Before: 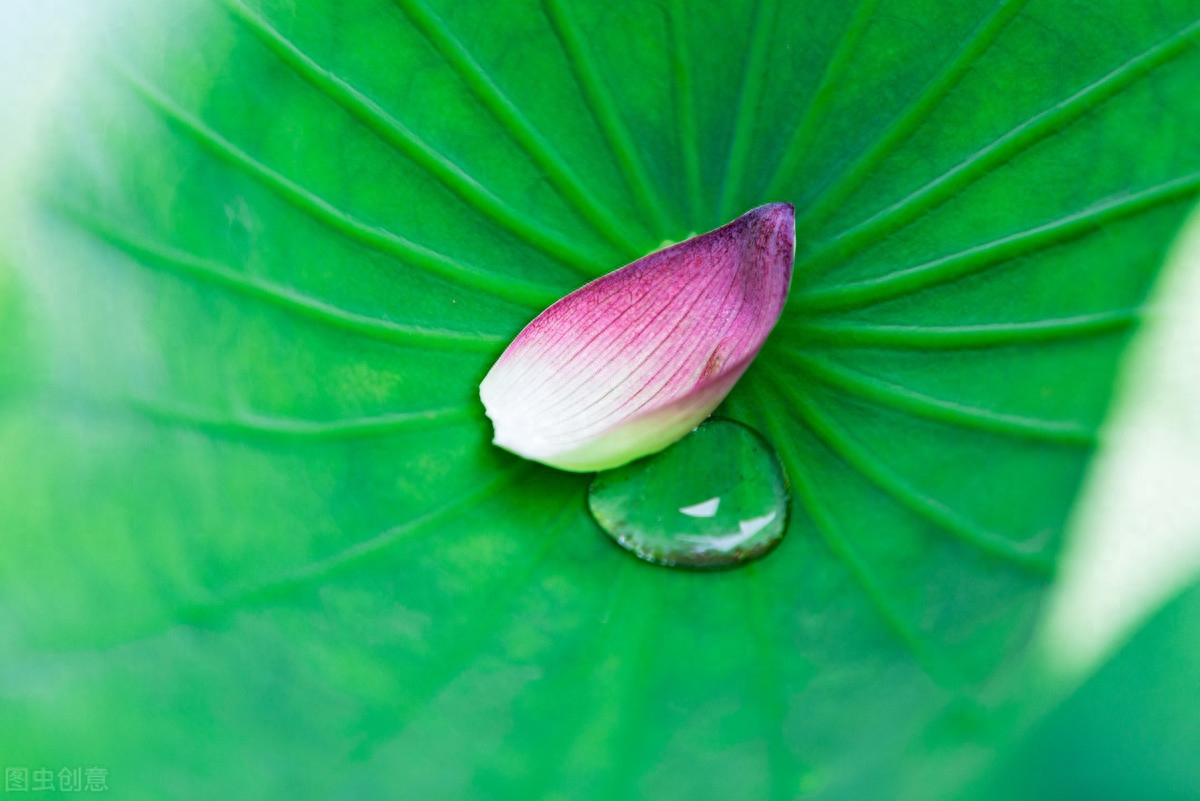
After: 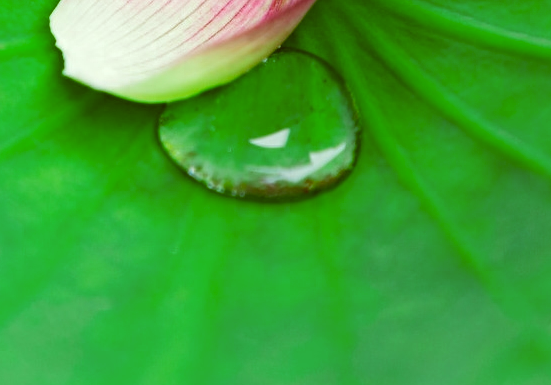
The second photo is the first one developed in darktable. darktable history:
crop: left 35.862%, top 46.082%, right 18.197%, bottom 5.833%
color correction: highlights a* -6.25, highlights b* 9.58, shadows a* 10.66, shadows b* 23.78
